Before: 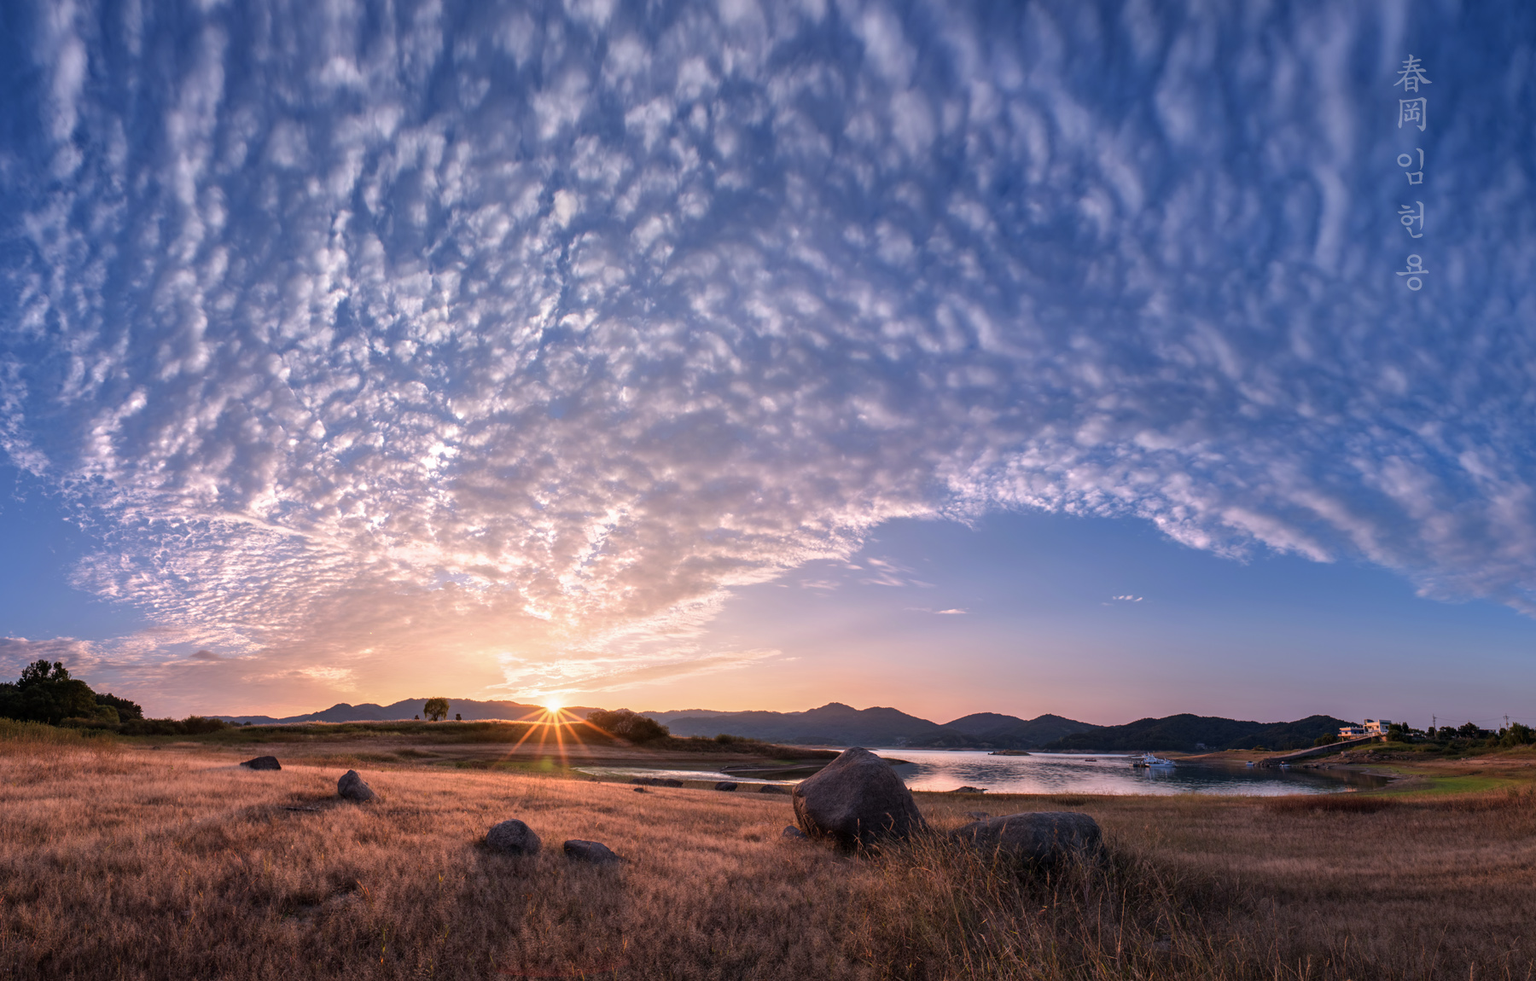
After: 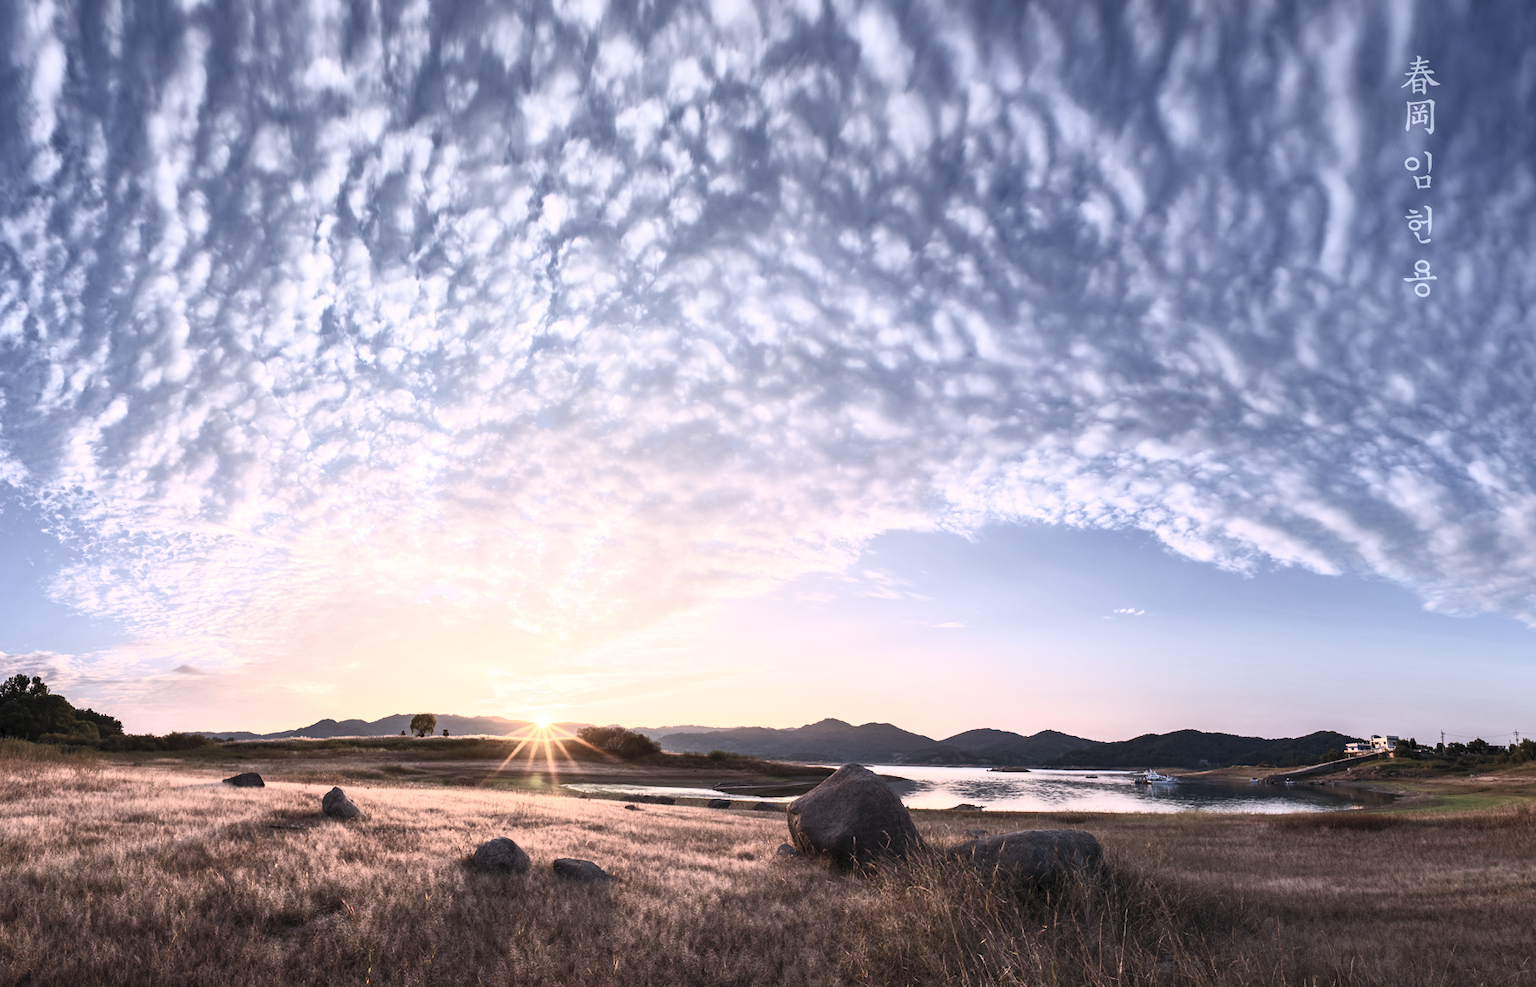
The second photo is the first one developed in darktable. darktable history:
crop and rotate: left 1.465%, right 0.614%, bottom 1.436%
contrast brightness saturation: contrast 0.562, brightness 0.565, saturation -0.349
